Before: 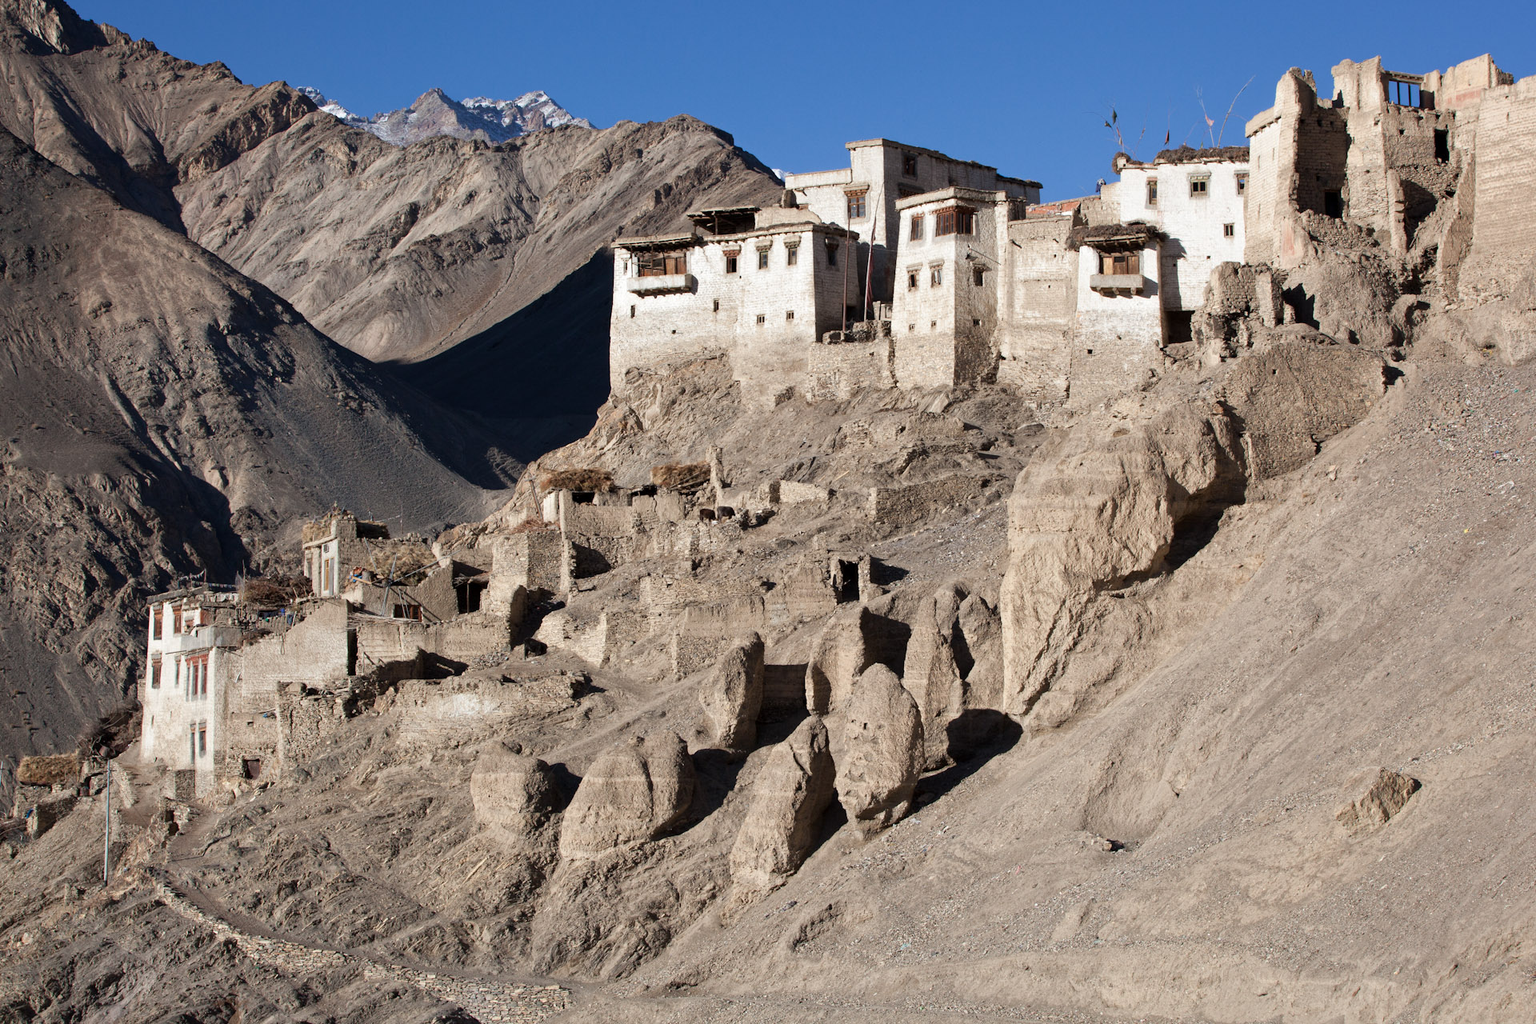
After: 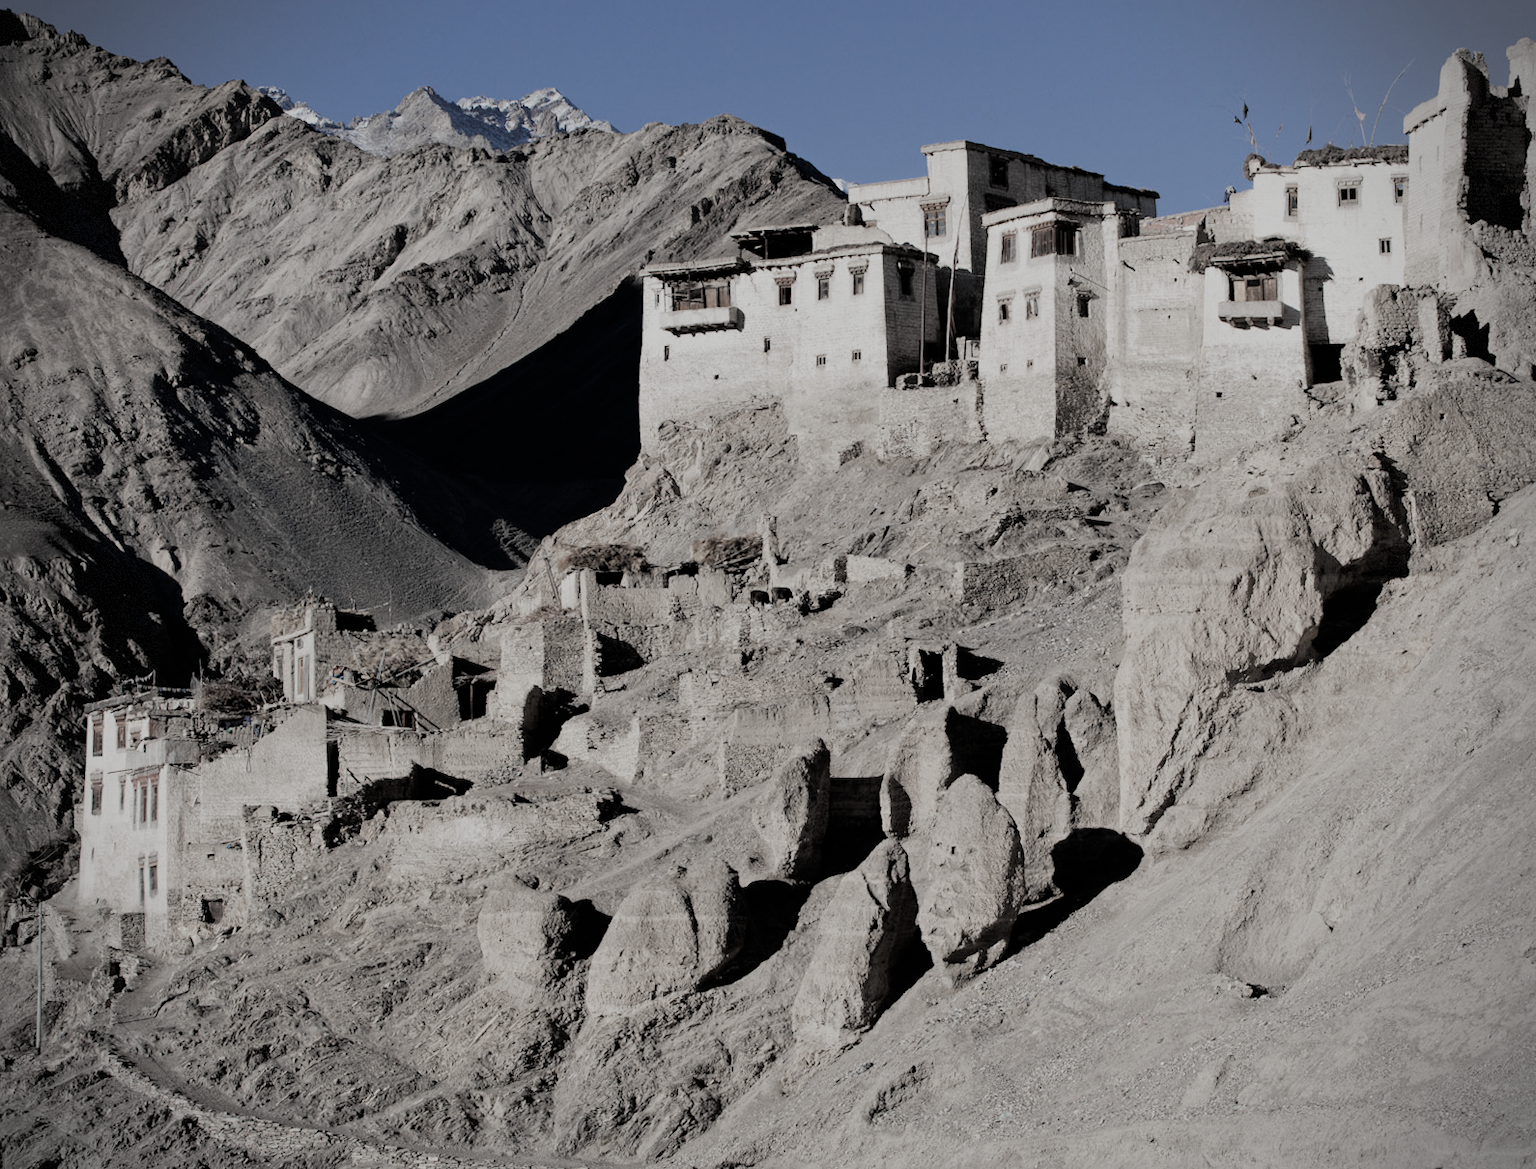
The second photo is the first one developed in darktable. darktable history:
filmic rgb: black relative exposure -6.12 EV, white relative exposure 6.96 EV, hardness 2.26, enable highlight reconstruction true
crop and rotate: angle 0.694°, left 4.326%, top 1.212%, right 11.321%, bottom 2.447%
color zones: curves: ch1 [(0.238, 0.163) (0.476, 0.2) (0.733, 0.322) (0.848, 0.134)]
vignetting: dithering 8-bit output
exposure: compensate highlight preservation false
